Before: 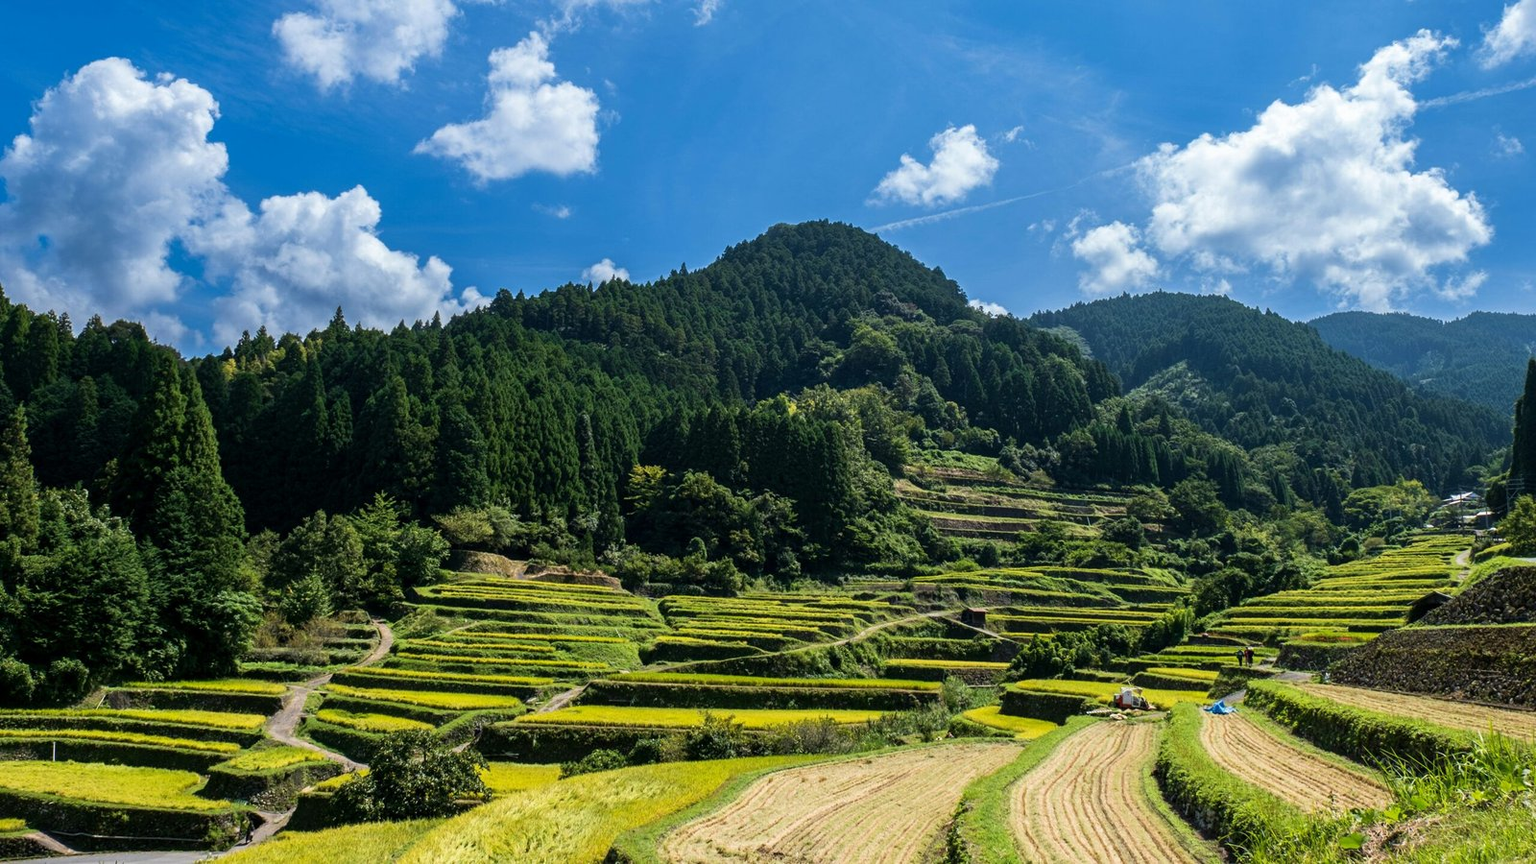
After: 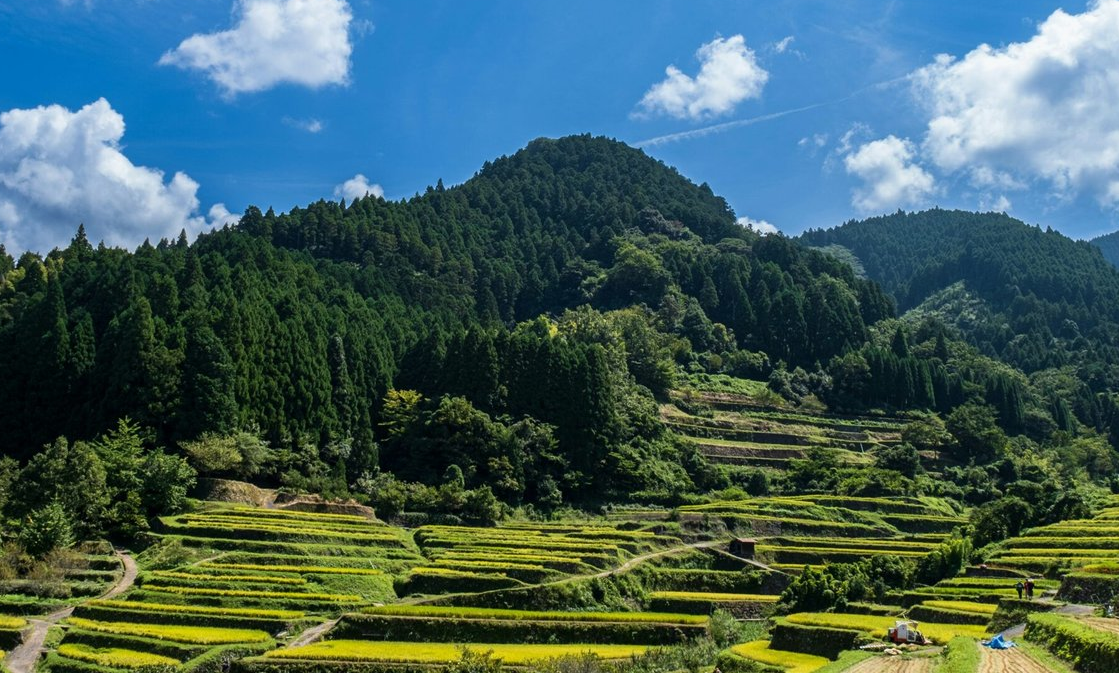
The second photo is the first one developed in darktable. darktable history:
crop and rotate: left 17.046%, top 10.659%, right 12.989%, bottom 14.553%
exposure: exposure -0.05 EV
